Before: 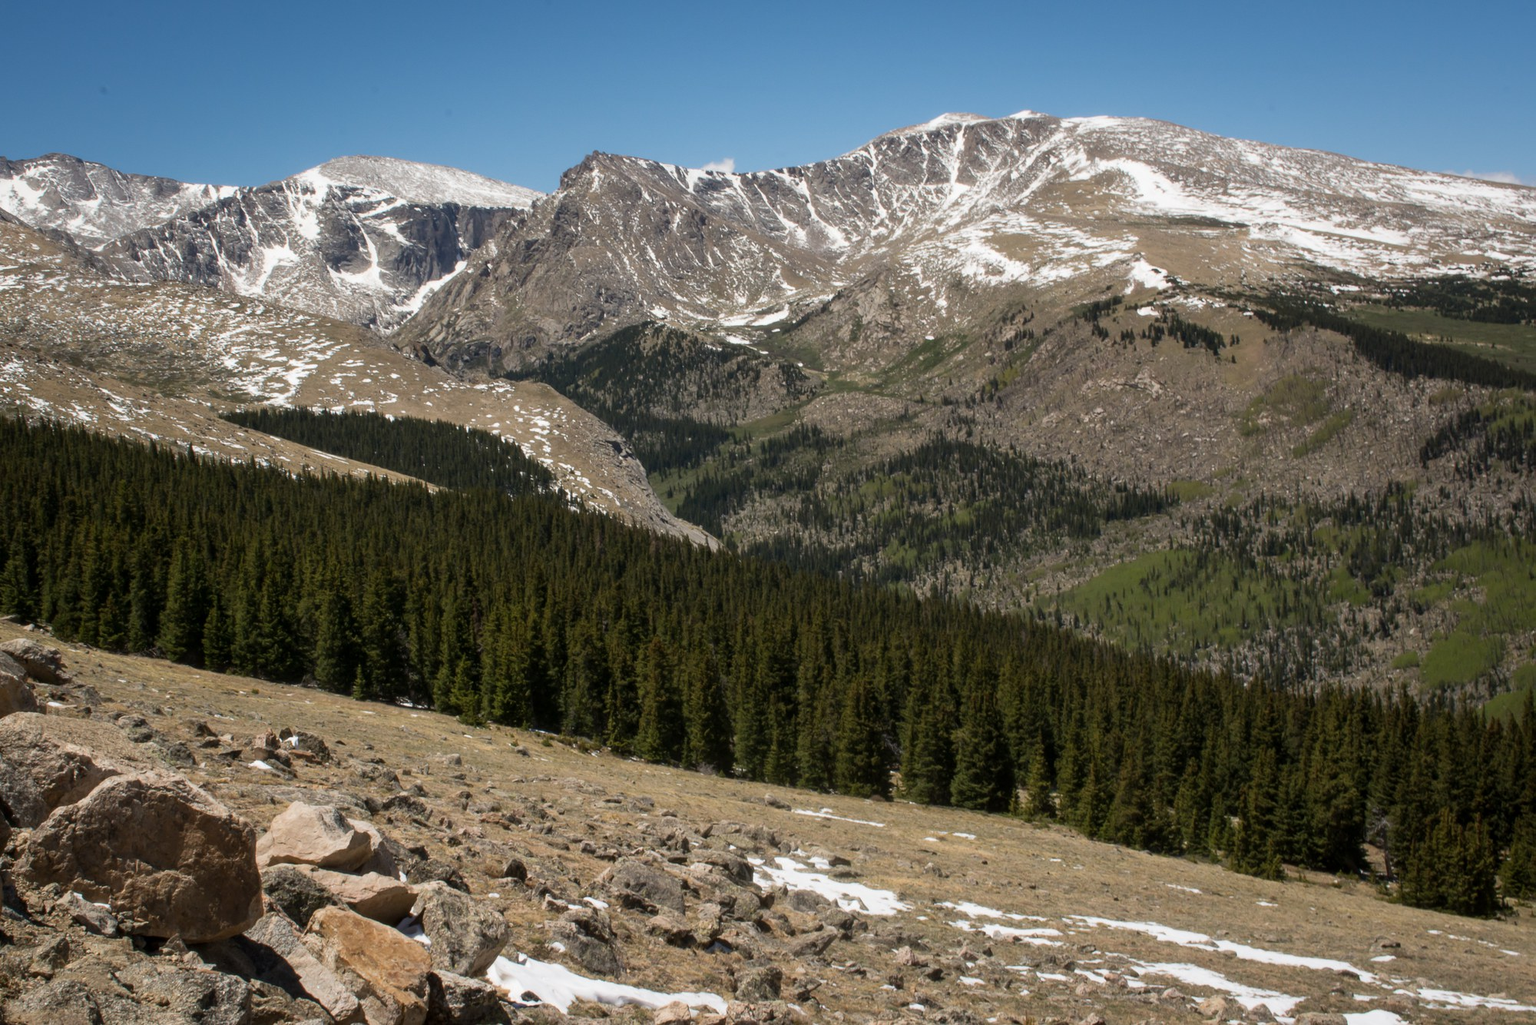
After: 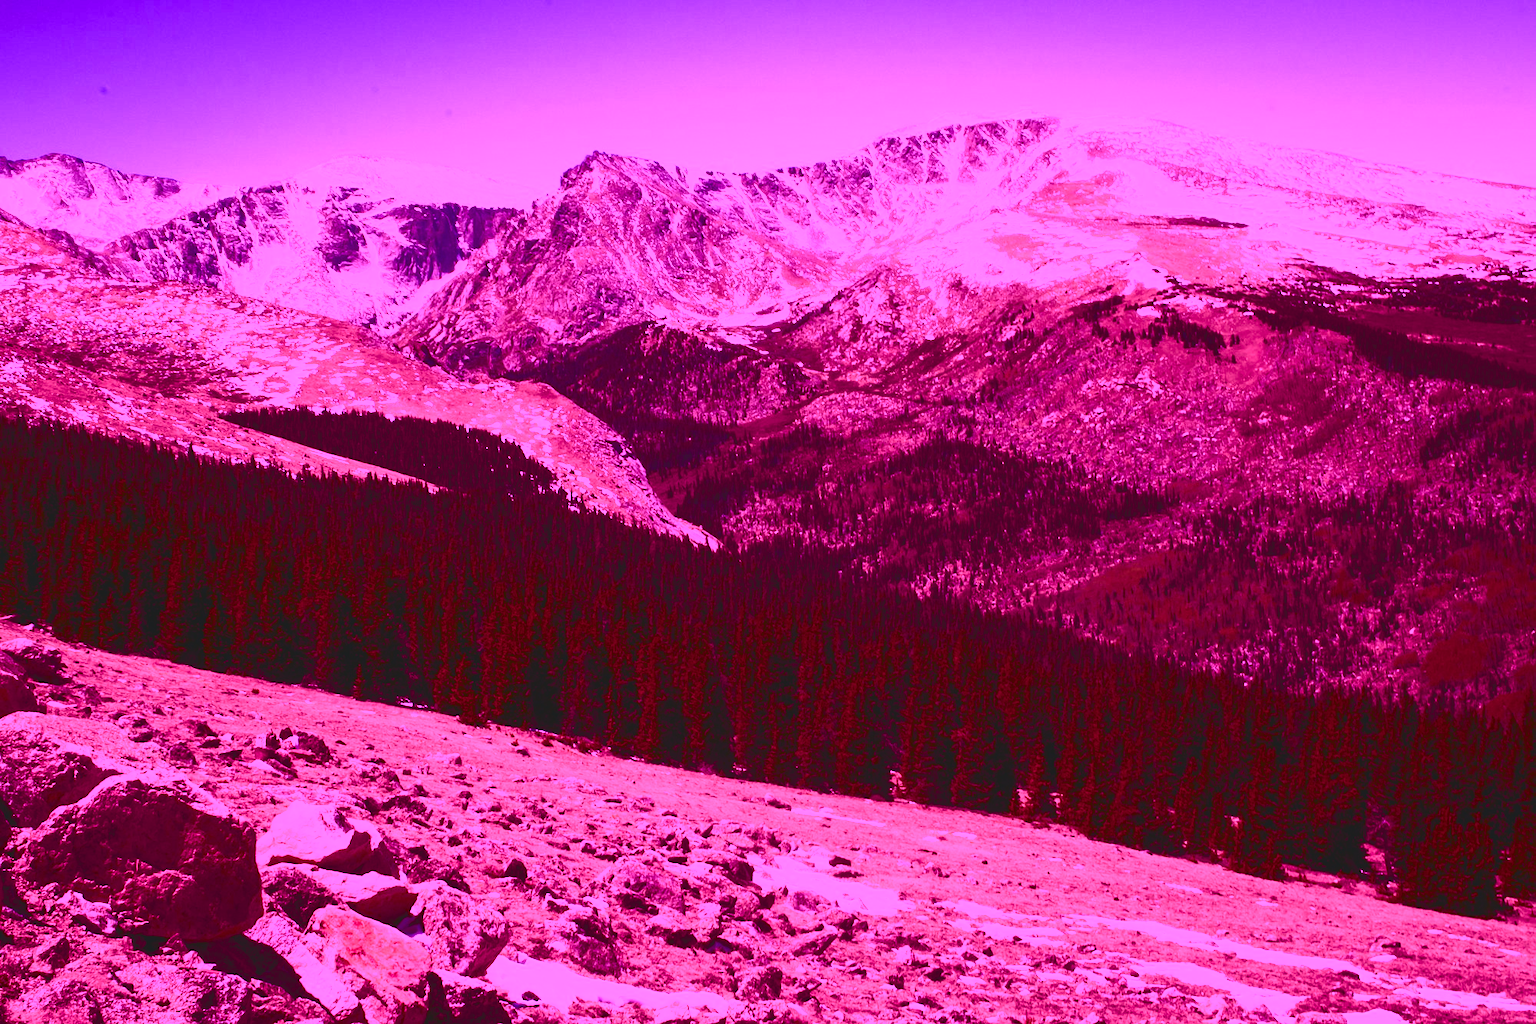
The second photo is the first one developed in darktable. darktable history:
tone curve: curves: ch0 [(0, 0.11) (0.181, 0.223) (0.405, 0.46) (0.456, 0.528) (0.634, 0.728) (0.877, 0.89) (0.984, 0.935)]; ch1 [(0, 0.052) (0.443, 0.43) (0.492, 0.485) (0.566, 0.579) (0.595, 0.625) (0.608, 0.654) (0.65, 0.708) (1, 0.961)]; ch2 [(0, 0) (0.33, 0.301) (0.421, 0.443) (0.447, 0.489) (0.495, 0.492) (0.537, 0.57) (0.586, 0.591) (0.663, 0.686) (1, 1)], color space Lab, independent channels, preserve colors none
color calibration: illuminant custom, x 0.261, y 0.521, temperature 7054.11 K
contrast brightness saturation: contrast 0.32, brightness -0.08, saturation 0.17
white balance: red 1.188, blue 1.11
